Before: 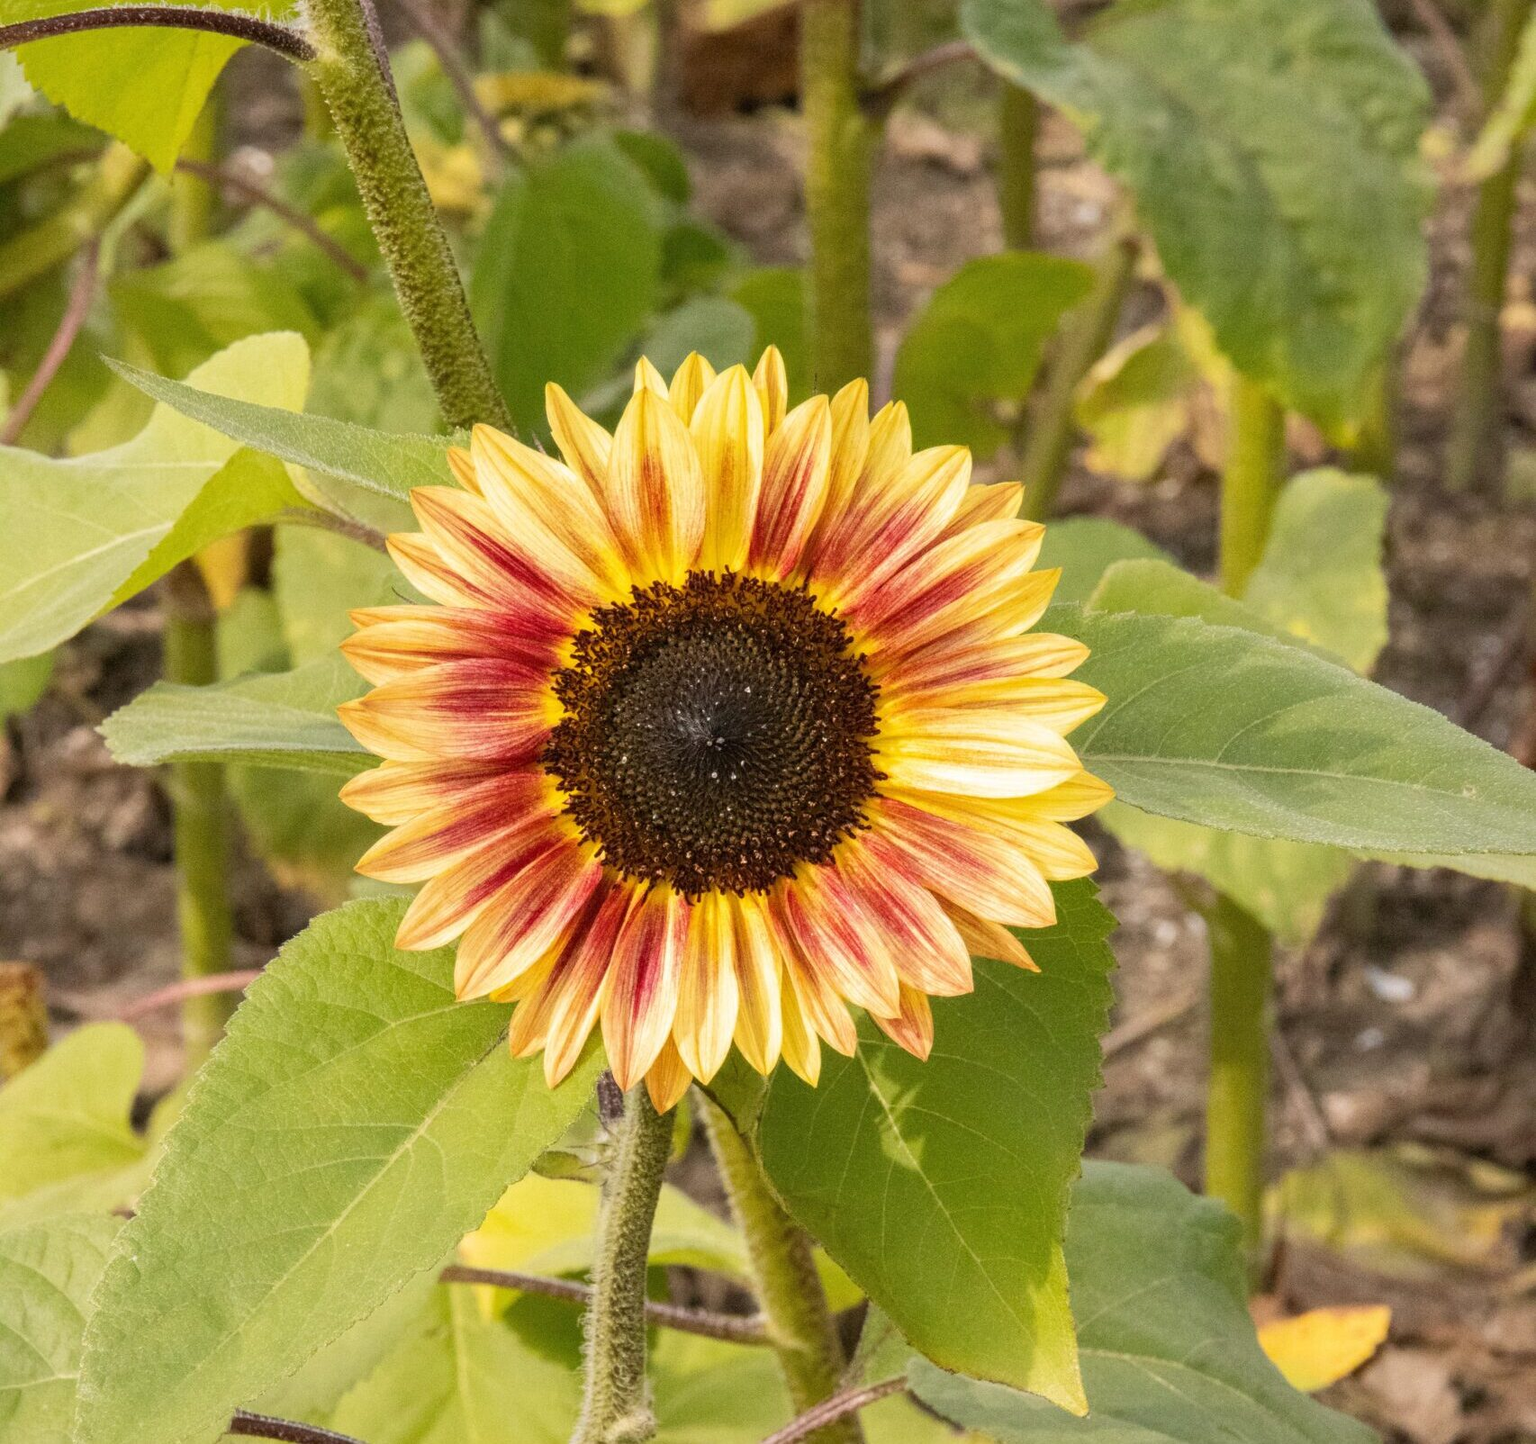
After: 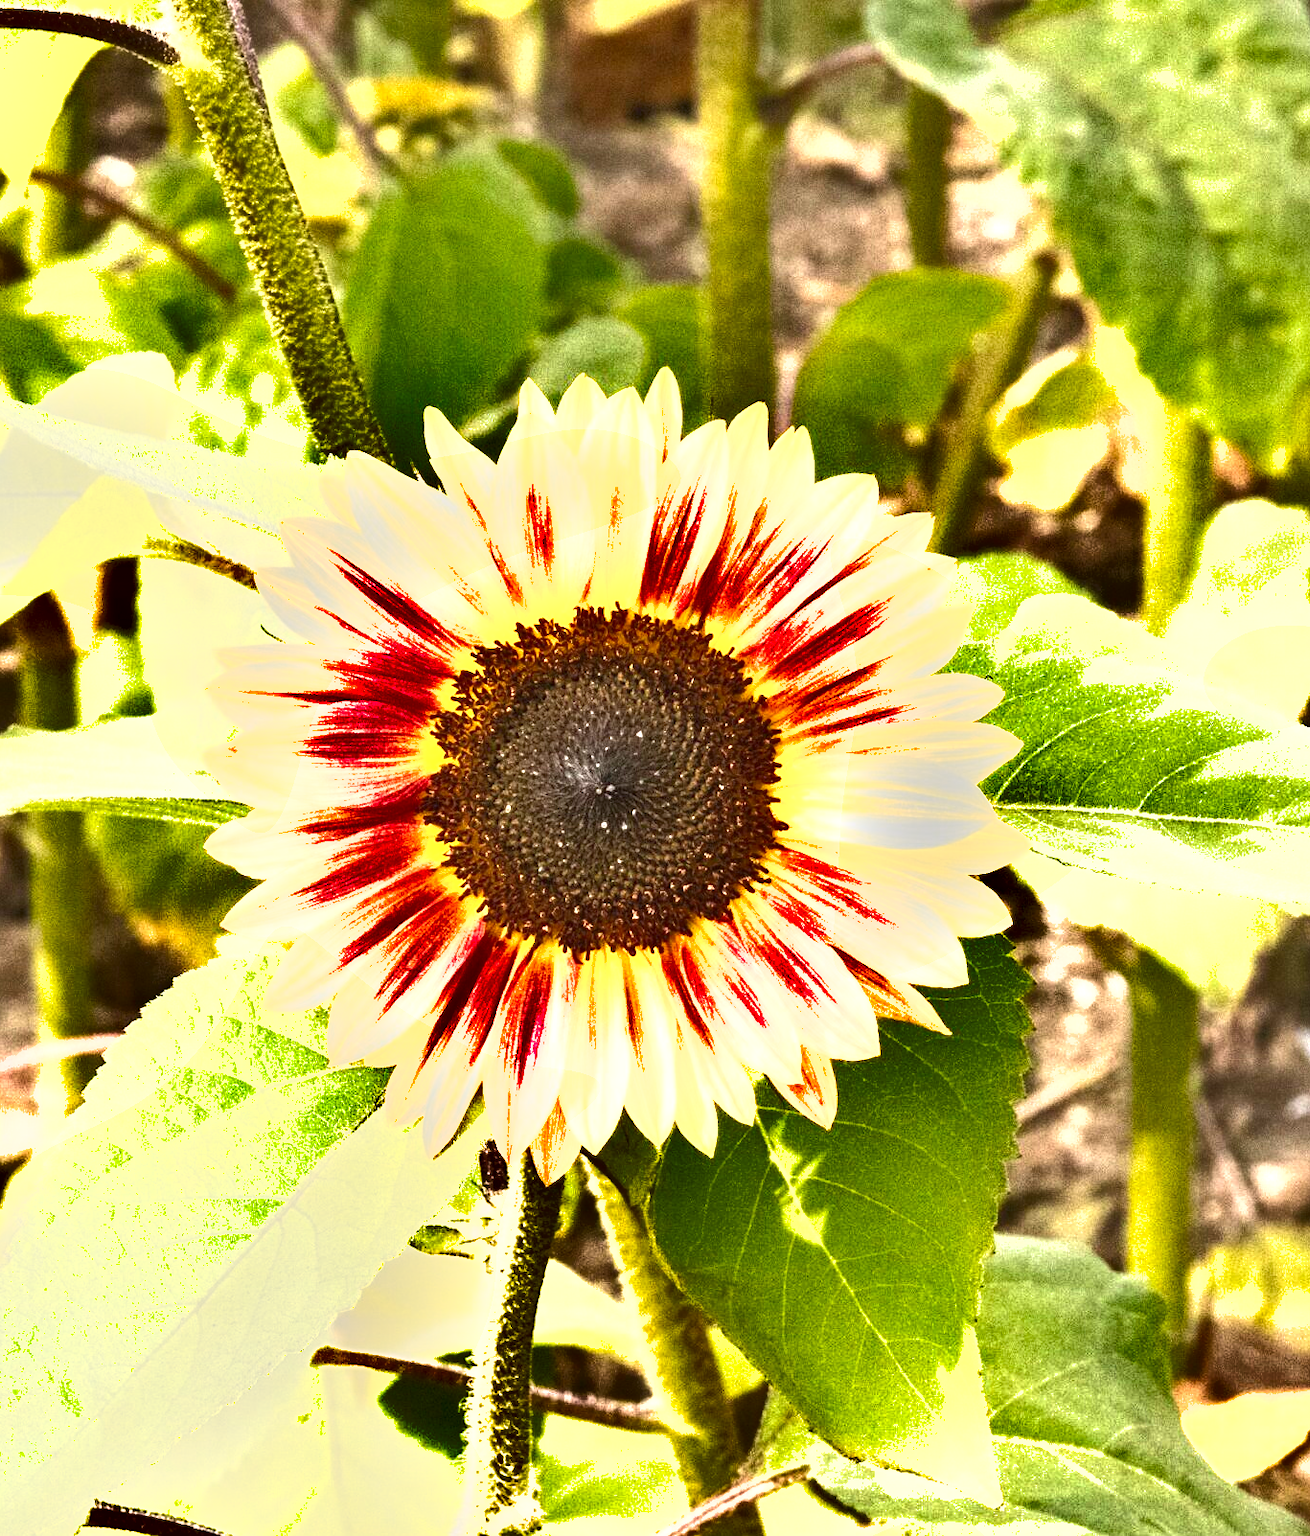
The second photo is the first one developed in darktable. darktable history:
shadows and highlights: radius 100.41, shadows 50.55, highlights -64.36, highlights color adjustment 49.82%, soften with gaussian
exposure: black level correction 0, exposure 1.55 EV, compensate exposure bias true, compensate highlight preservation false
crop and rotate: left 9.597%, right 10.195%
